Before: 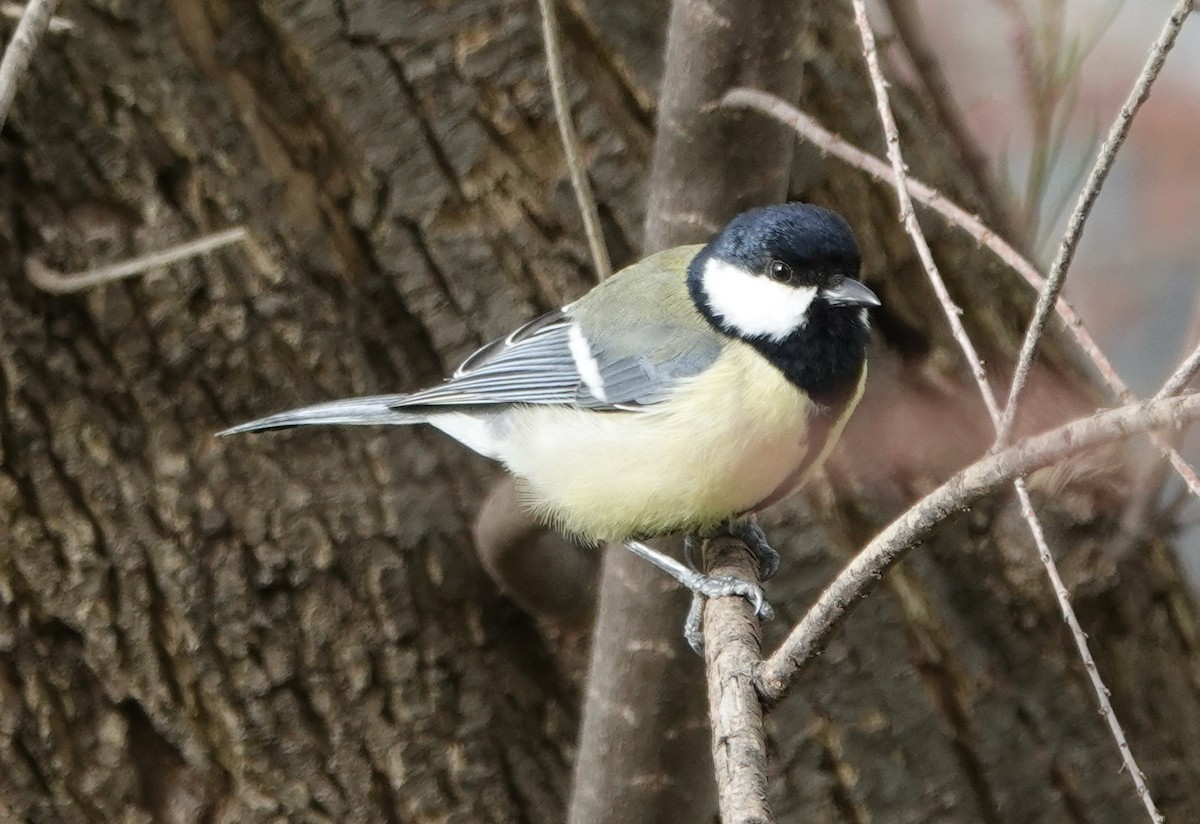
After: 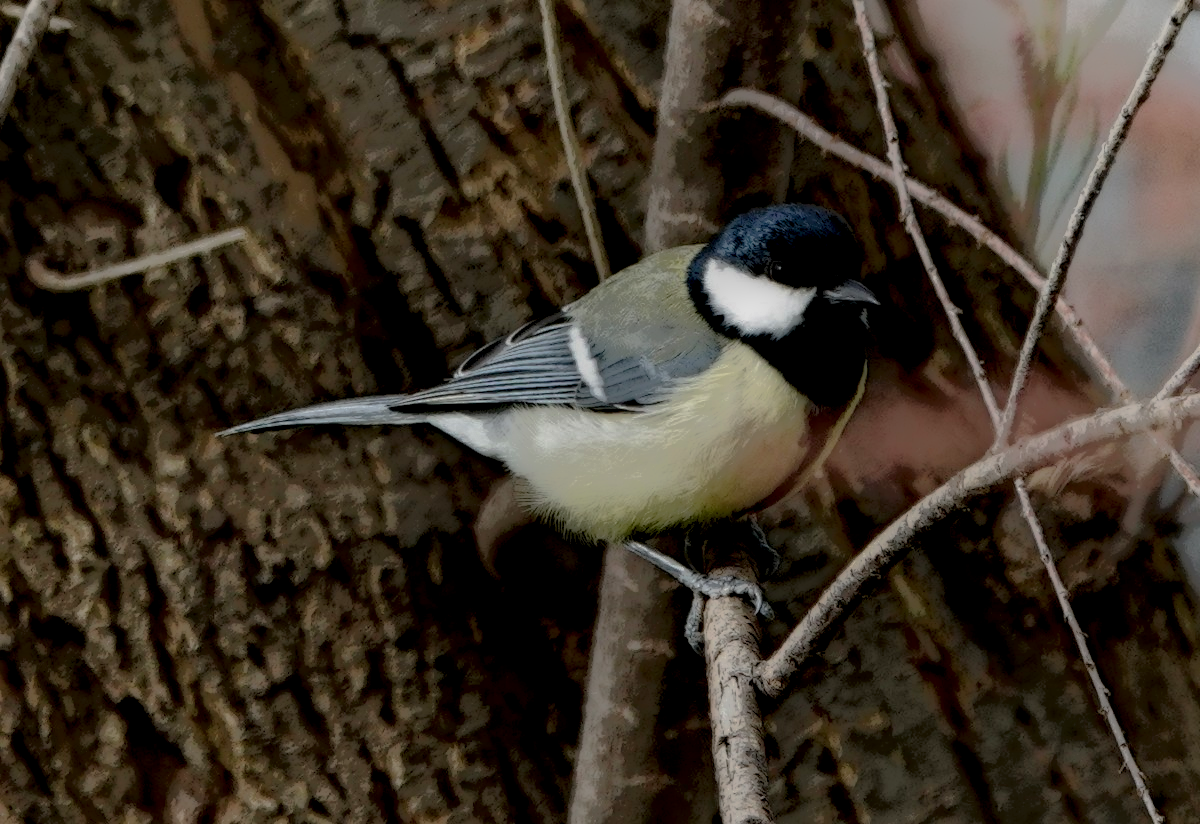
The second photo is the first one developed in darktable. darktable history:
base curve: curves: ch0 [(0, 0) (0.262, 0.32) (0.722, 0.705) (1, 1)], preserve colors none
local contrast: highlights 0%, shadows 246%, detail 164%, midtone range 0.002
